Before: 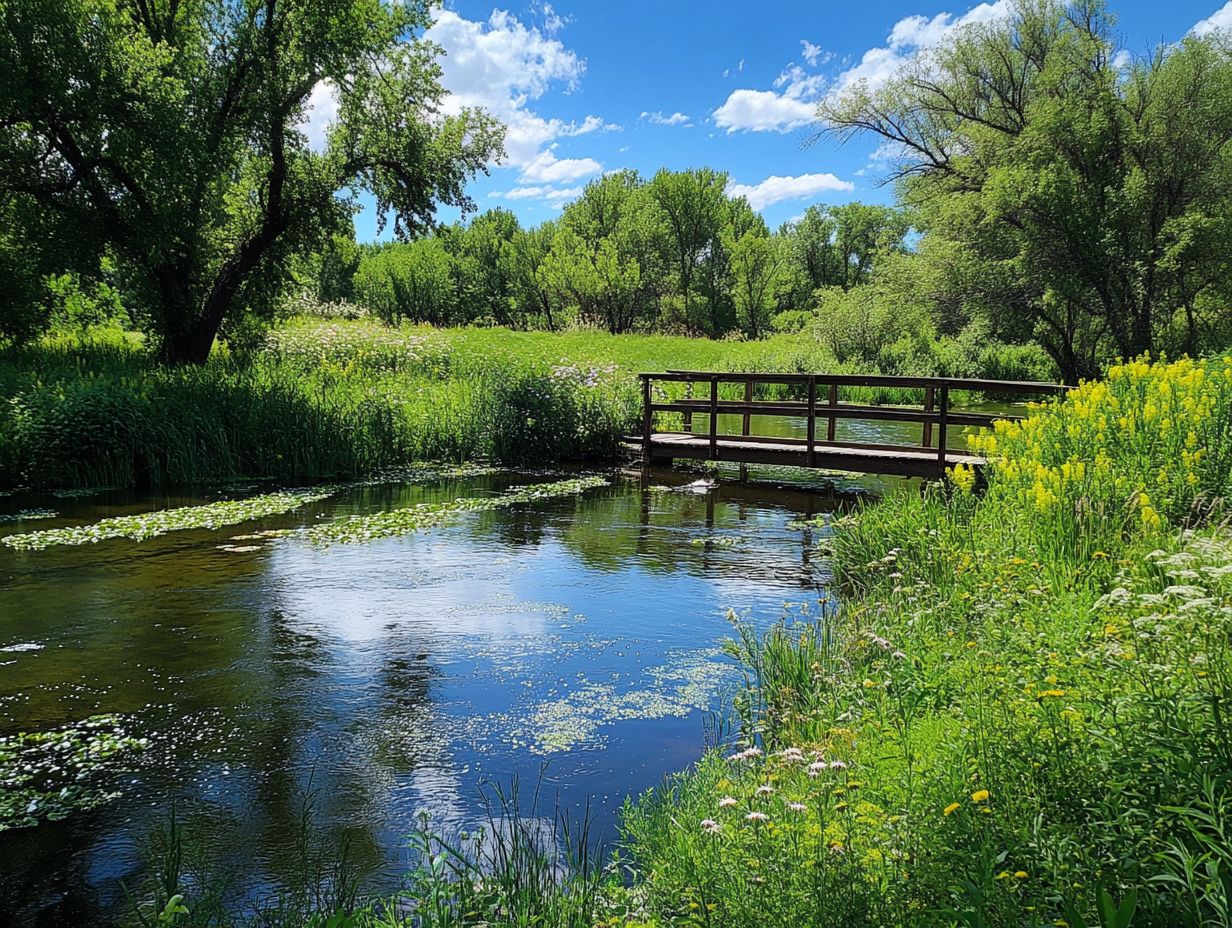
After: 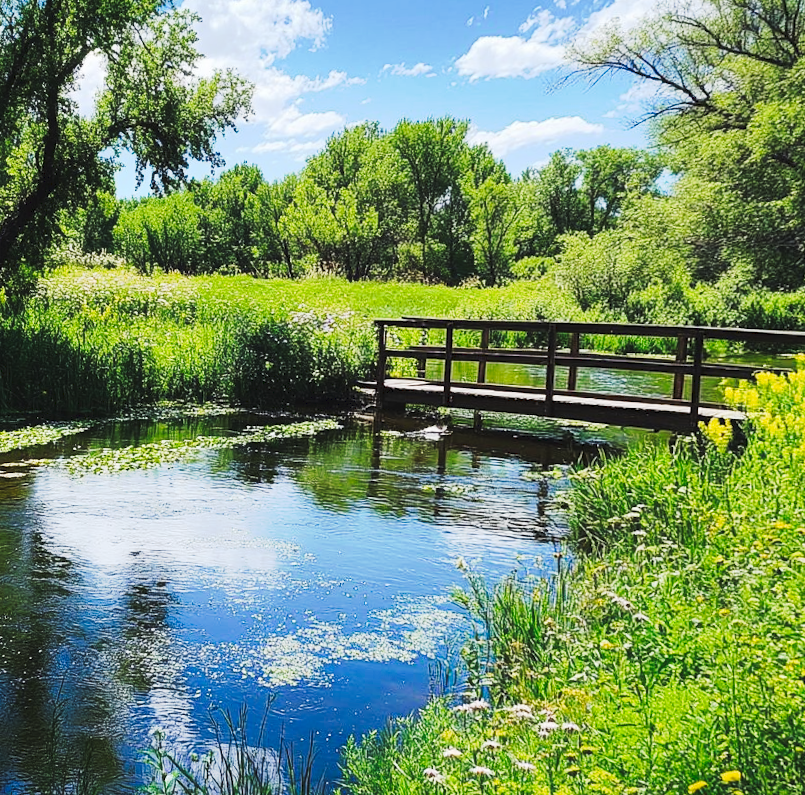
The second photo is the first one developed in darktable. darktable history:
crop and rotate: left 13.409%, right 19.924%
rotate and perspective: rotation 1.69°, lens shift (vertical) -0.023, lens shift (horizontal) -0.291, crop left 0.025, crop right 0.988, crop top 0.092, crop bottom 0.842
tone curve: curves: ch0 [(0, 0) (0.003, 0.045) (0.011, 0.054) (0.025, 0.069) (0.044, 0.083) (0.069, 0.101) (0.1, 0.119) (0.136, 0.146) (0.177, 0.177) (0.224, 0.221) (0.277, 0.277) (0.335, 0.362) (0.399, 0.452) (0.468, 0.571) (0.543, 0.666) (0.623, 0.758) (0.709, 0.853) (0.801, 0.896) (0.898, 0.945) (1, 1)], preserve colors none
